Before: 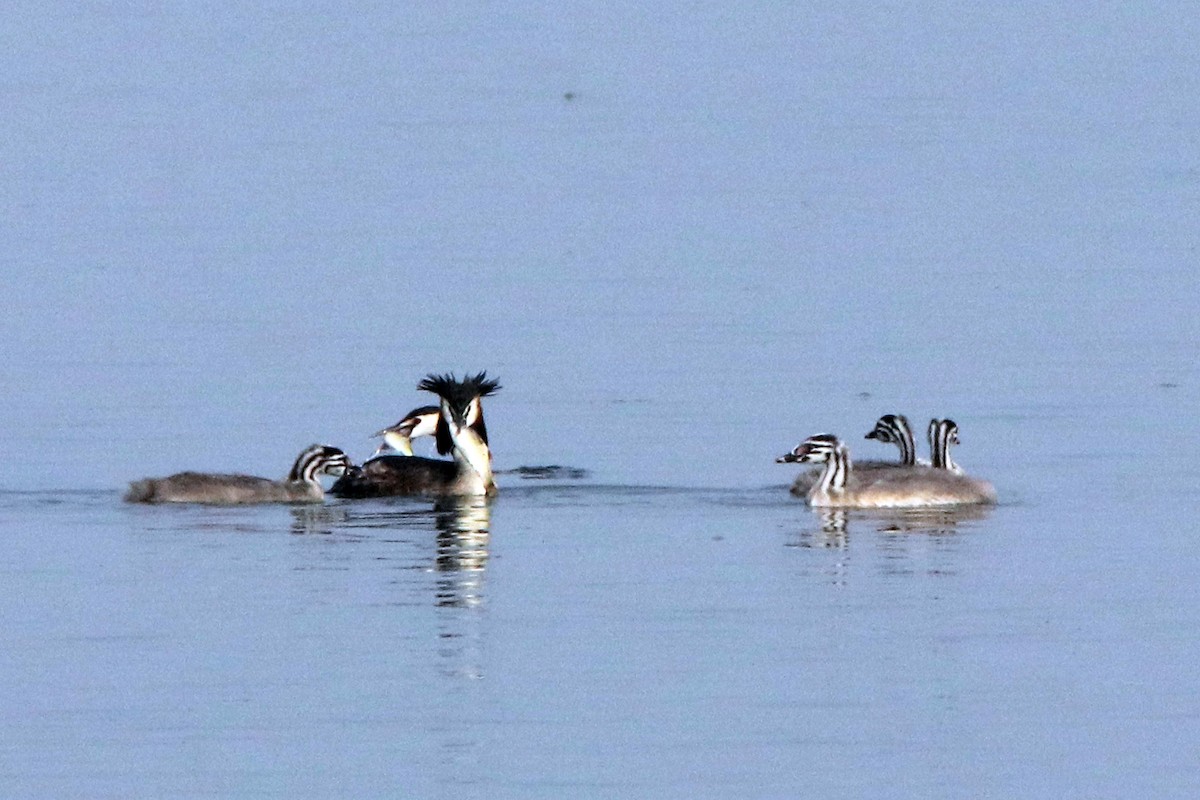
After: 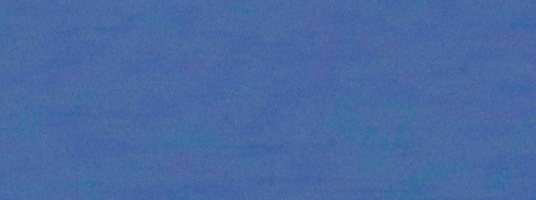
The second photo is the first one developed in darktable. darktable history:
exposure: black level correction 0.009, exposure -0.637 EV, compensate highlight preservation false
tone equalizer: -7 EV 0.18 EV, -6 EV 0.12 EV, -5 EV 0.08 EV, -4 EV 0.04 EV, -2 EV -0.02 EV, -1 EV -0.04 EV, +0 EV -0.06 EV, luminance estimator HSV value / RGB max
filmic rgb: black relative exposure -7.65 EV, hardness 4.02, contrast 1.1, highlights saturation mix -30%
crop: left 28.64%, top 16.832%, right 26.637%, bottom 58.055%
color zones: curves: ch0 [(0, 0.553) (0.123, 0.58) (0.23, 0.419) (0.468, 0.155) (0.605, 0.132) (0.723, 0.063) (0.833, 0.172) (0.921, 0.468)]; ch1 [(0.025, 0.645) (0.229, 0.584) (0.326, 0.551) (0.537, 0.446) (0.599, 0.911) (0.708, 1) (0.805, 0.944)]; ch2 [(0.086, 0.468) (0.254, 0.464) (0.638, 0.564) (0.702, 0.592) (0.768, 0.564)]
shadows and highlights: highlights 70.7, soften with gaussian
